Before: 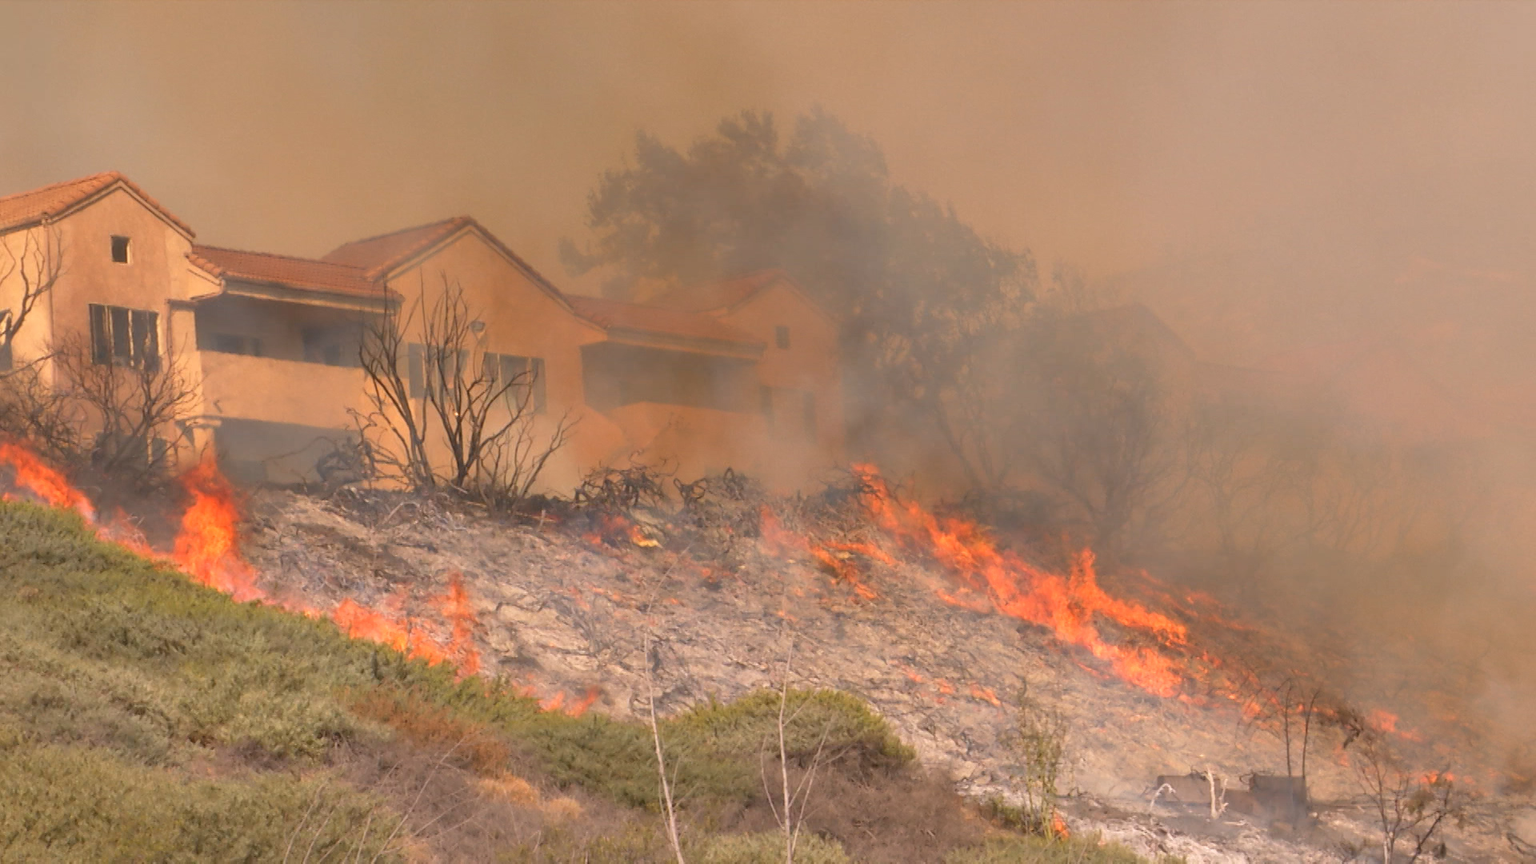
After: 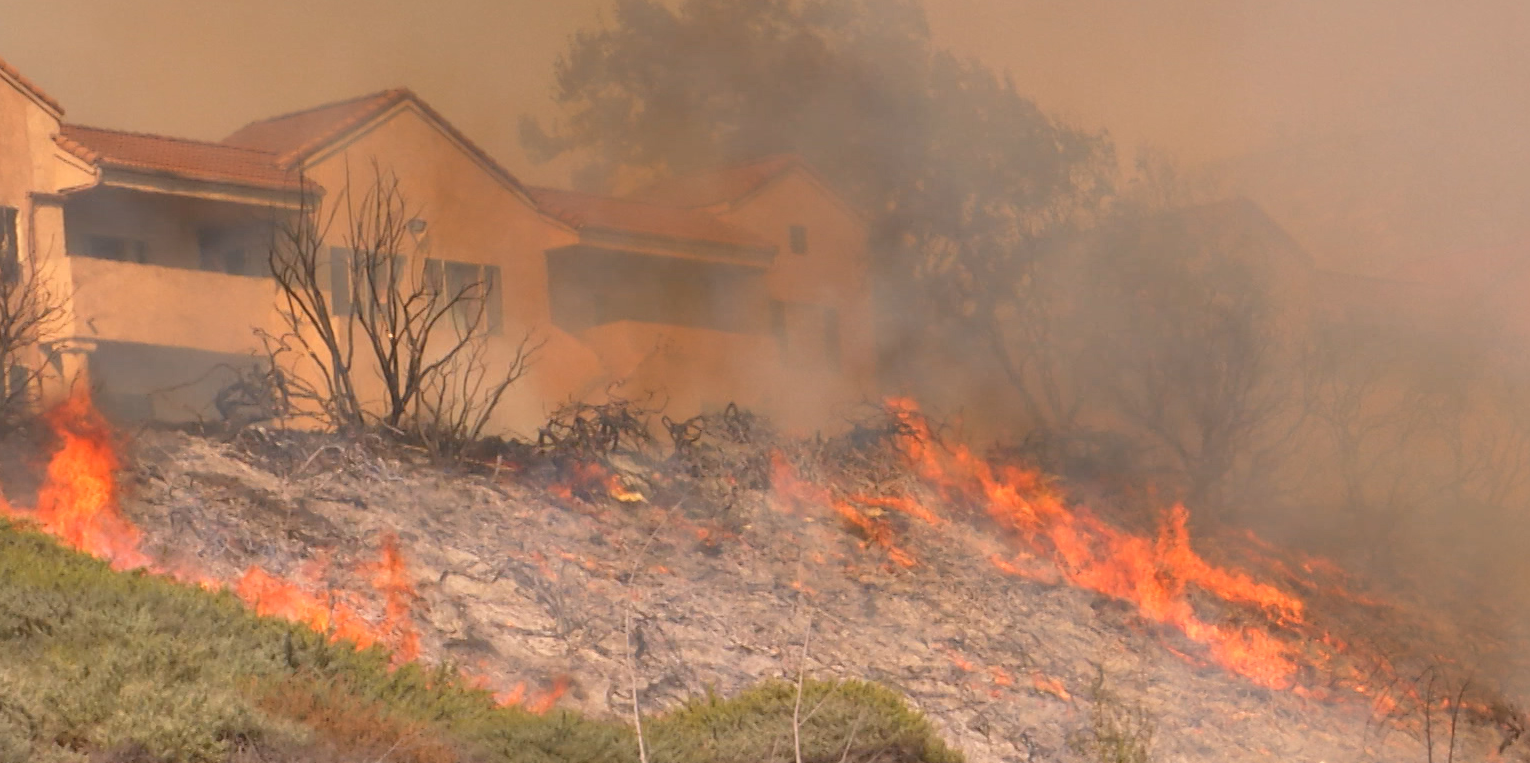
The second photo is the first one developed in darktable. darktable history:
crop: left 9.376%, top 16.916%, right 10.933%, bottom 12.348%
